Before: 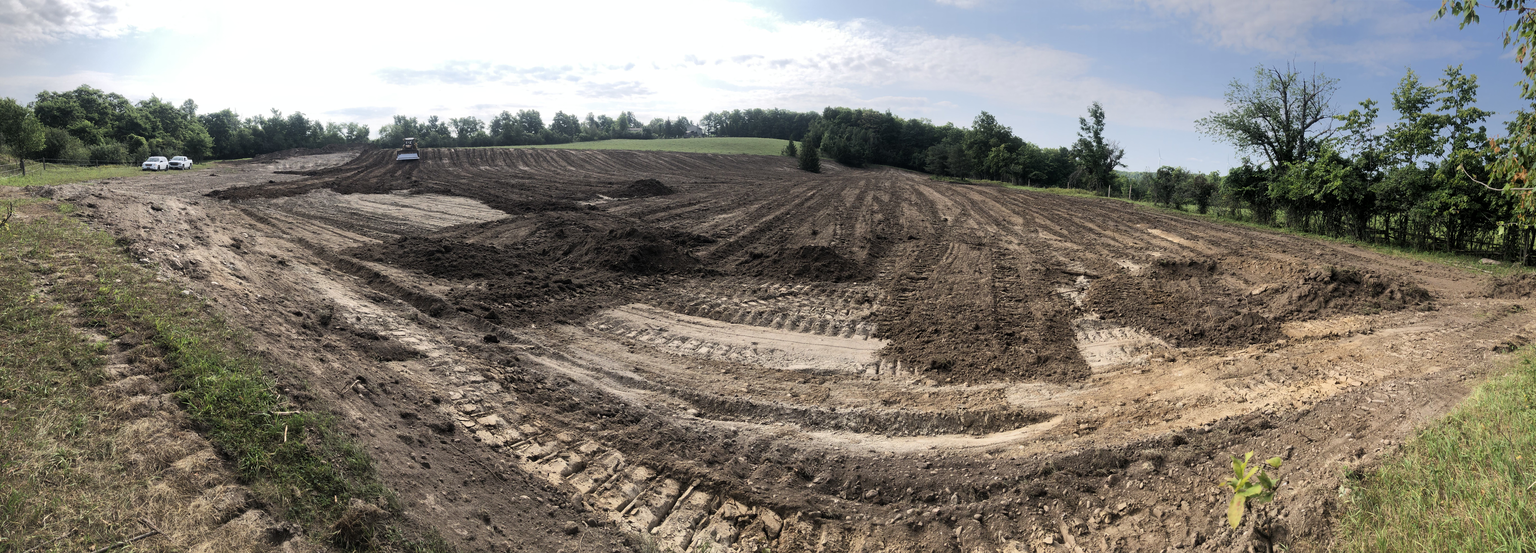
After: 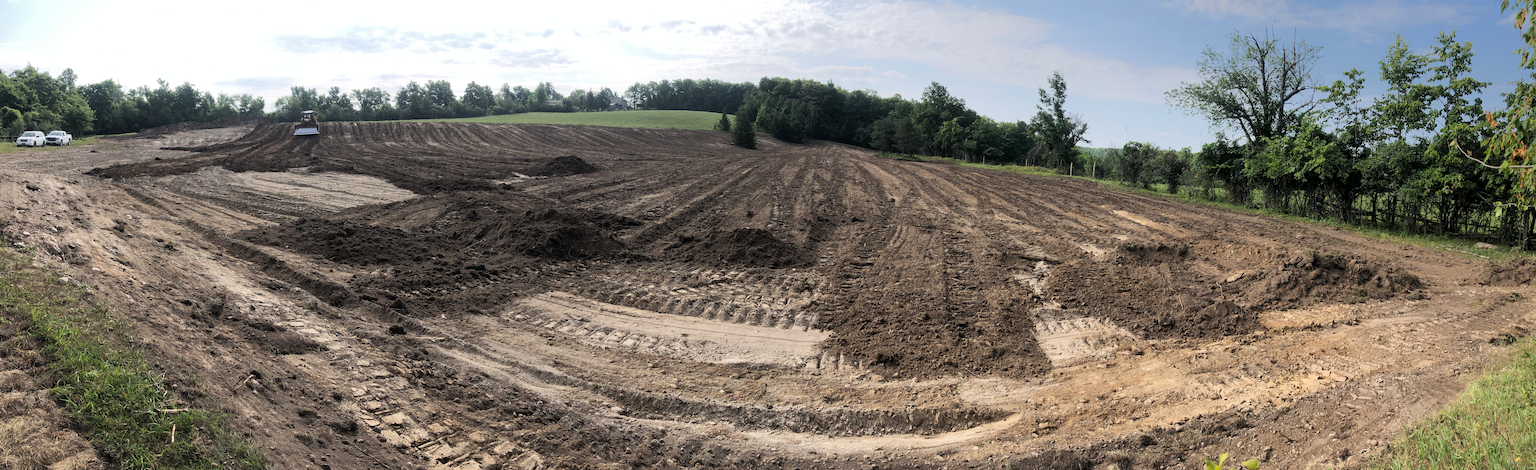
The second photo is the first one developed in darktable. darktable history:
crop: left 8.284%, top 6.621%, bottom 15.355%
